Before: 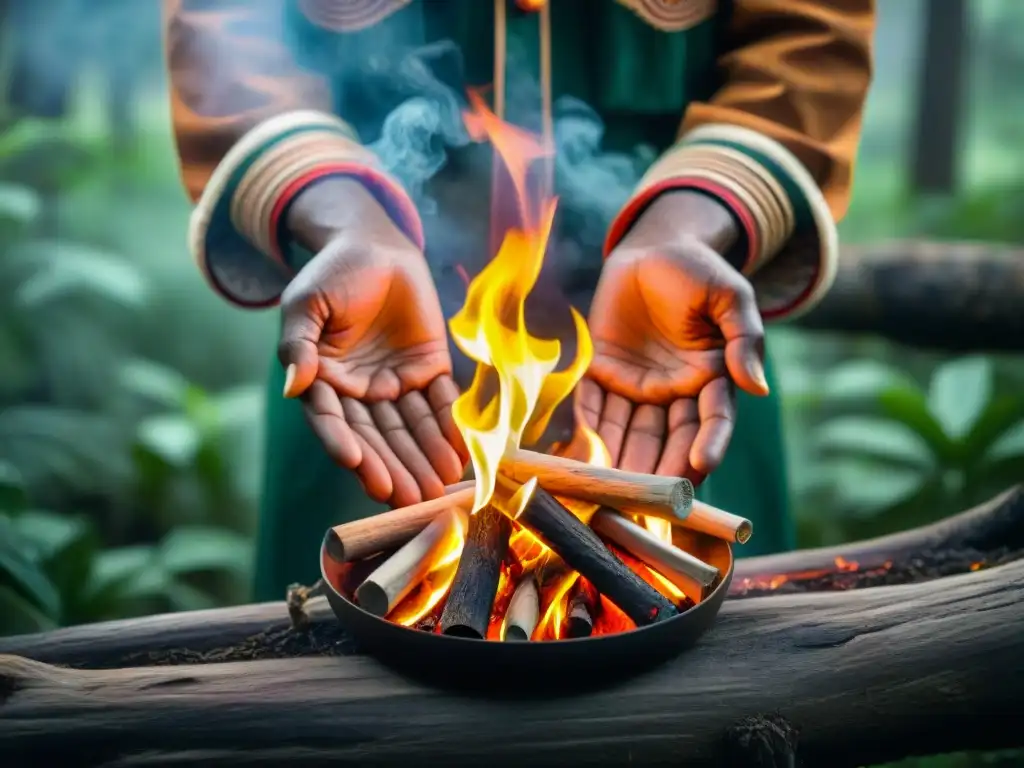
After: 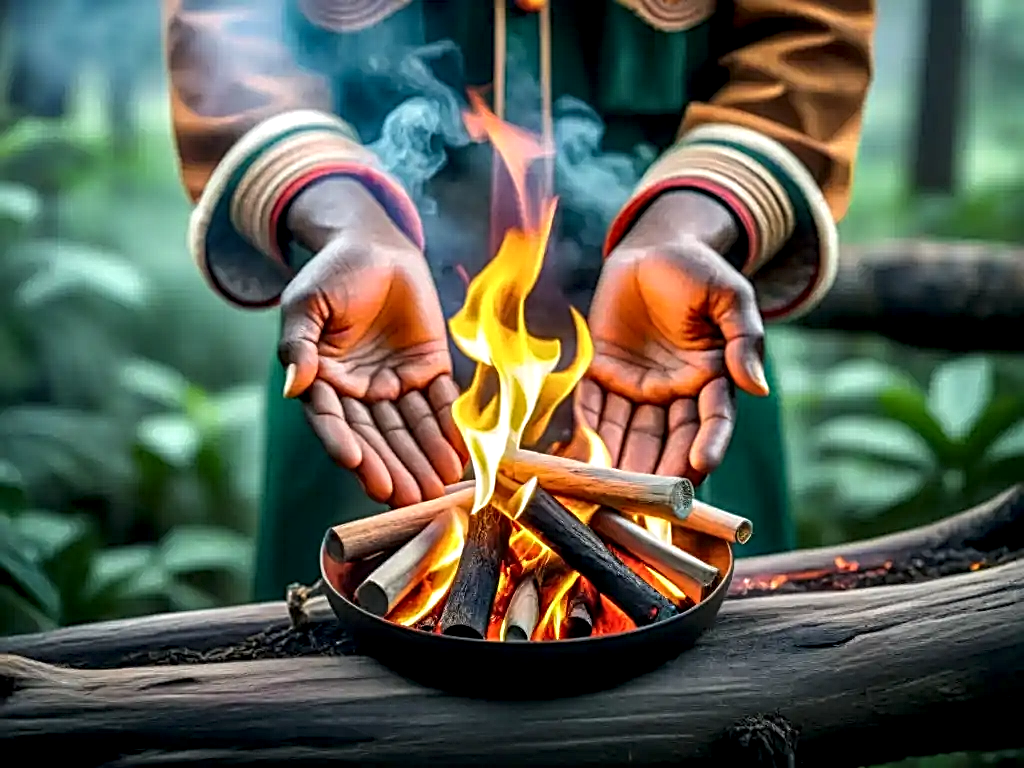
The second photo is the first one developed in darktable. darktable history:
local contrast: detail 150%
sharpen: radius 2.807, amount 0.725
